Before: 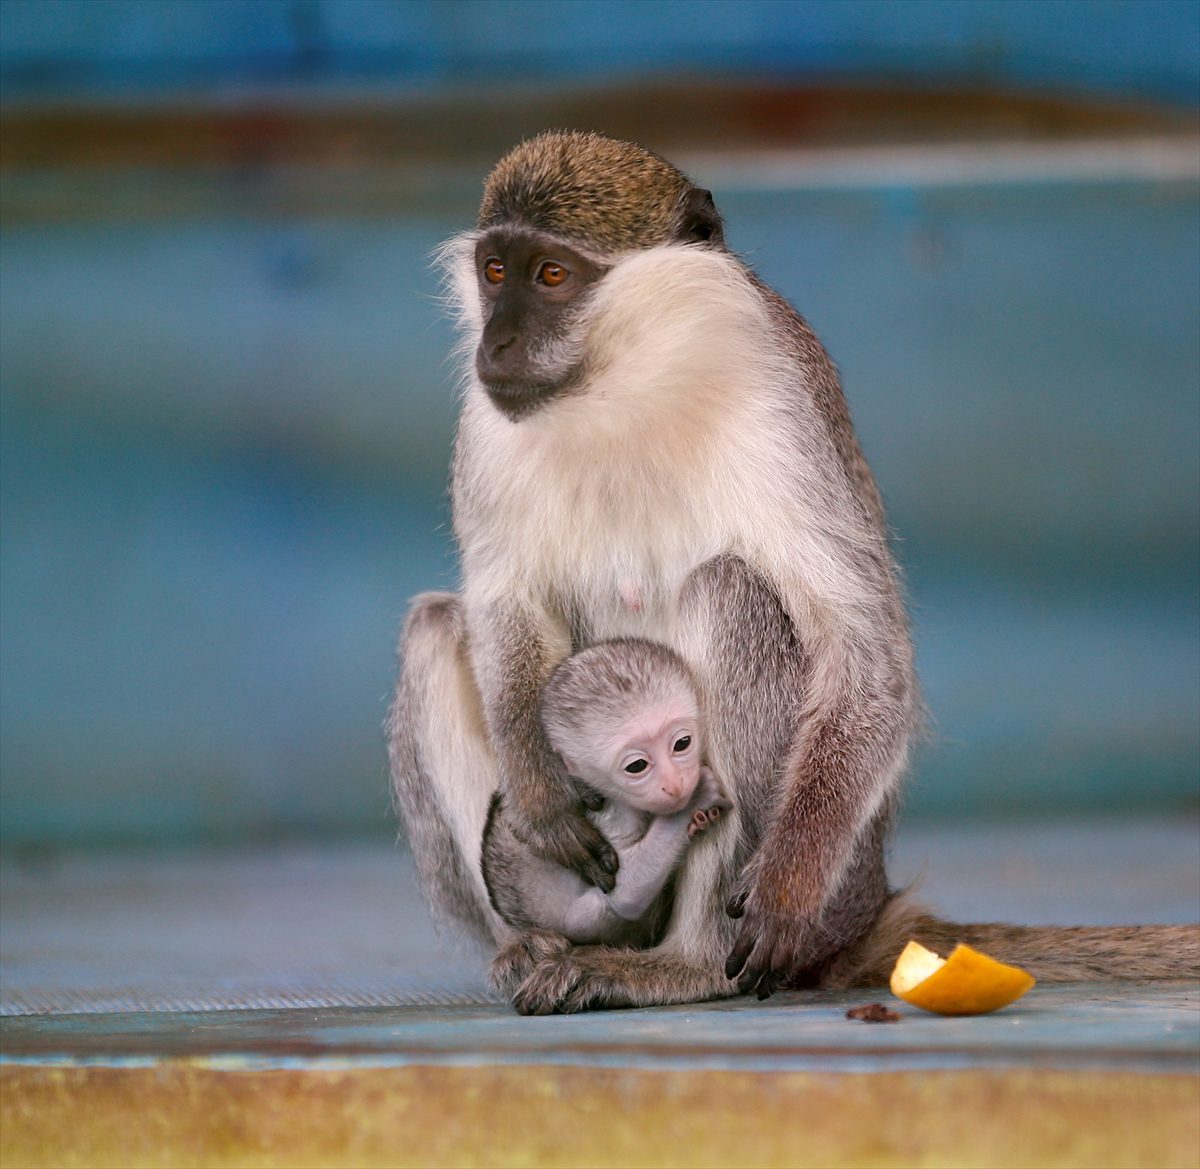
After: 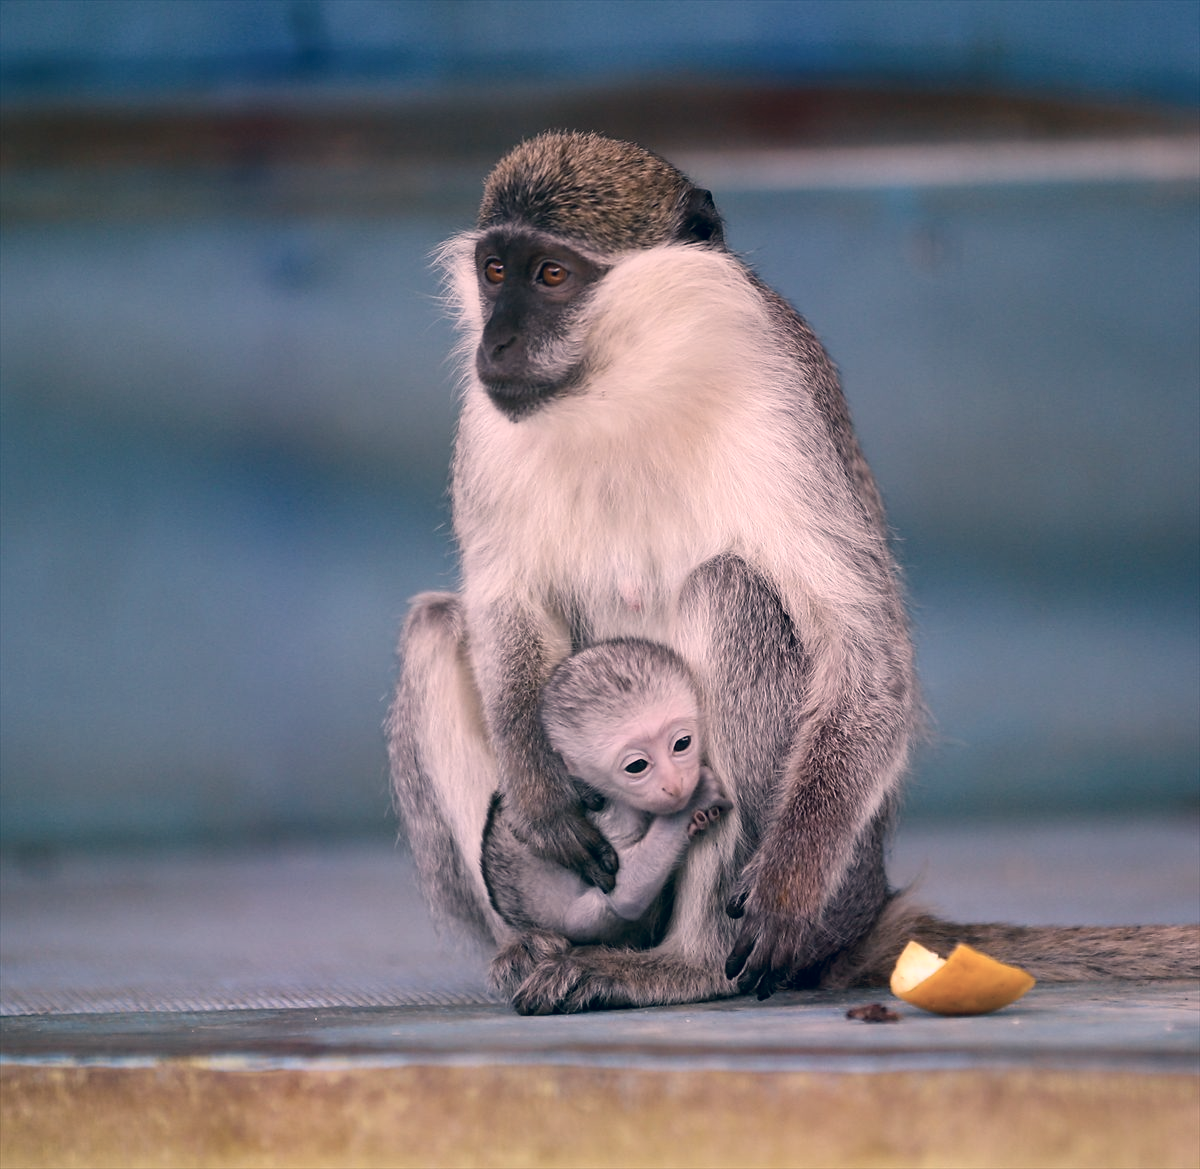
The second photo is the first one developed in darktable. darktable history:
color correction: highlights a* 13.73, highlights b* 5.79, shadows a* -5.9, shadows b* -15.98, saturation 0.839
contrast brightness saturation: contrast 0.109, saturation -0.163
